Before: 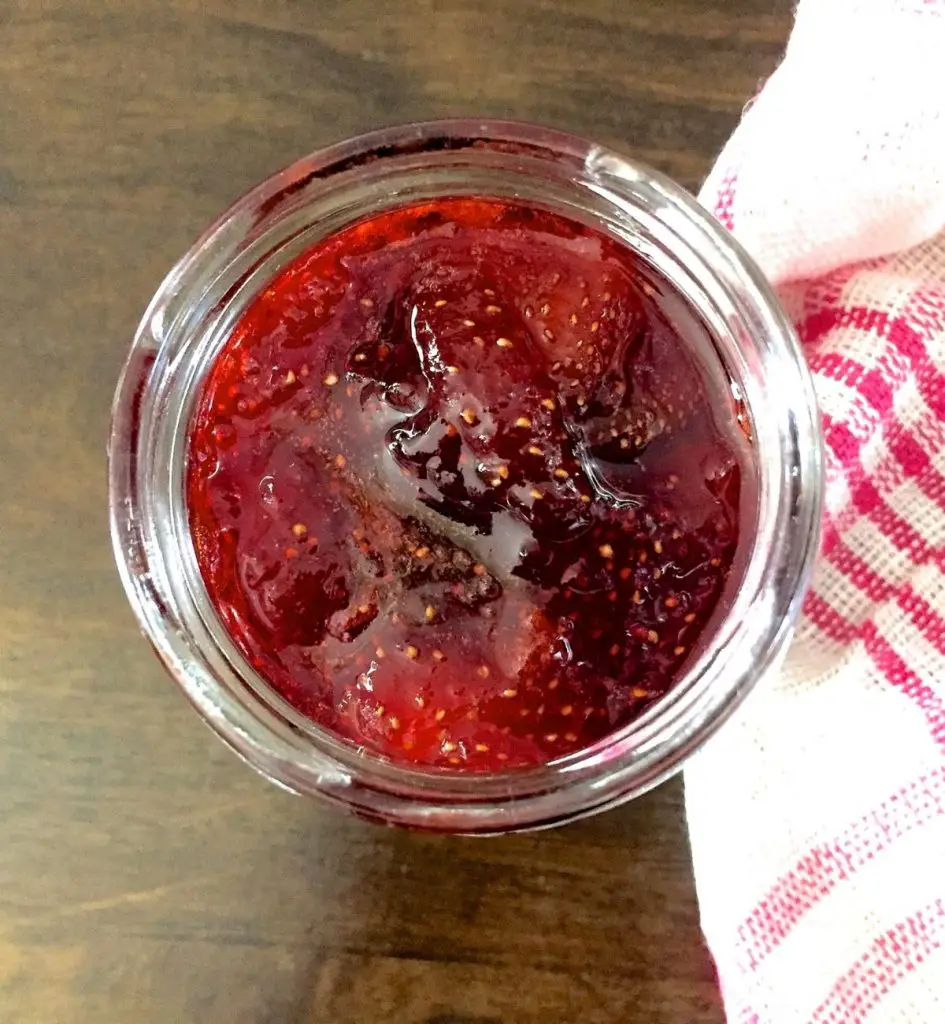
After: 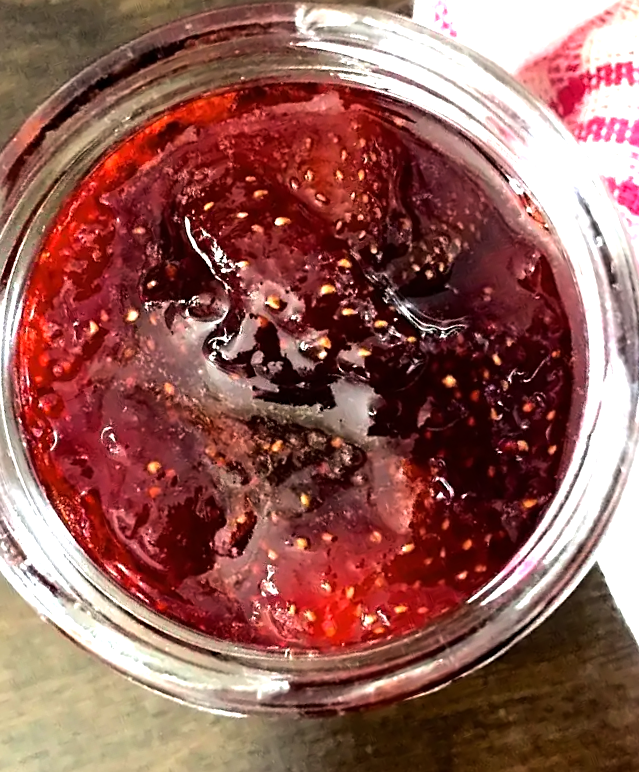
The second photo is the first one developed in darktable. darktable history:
crop and rotate: angle 20.17°, left 6.977%, right 4.152%, bottom 1.063%
sharpen: amount 0.203
tone equalizer: -8 EV -1.06 EV, -7 EV -1.04 EV, -6 EV -0.85 EV, -5 EV -0.584 EV, -3 EV 0.544 EV, -2 EV 0.842 EV, -1 EV 0.99 EV, +0 EV 1.07 EV, edges refinement/feathering 500, mask exposure compensation -1.57 EV, preserve details no
